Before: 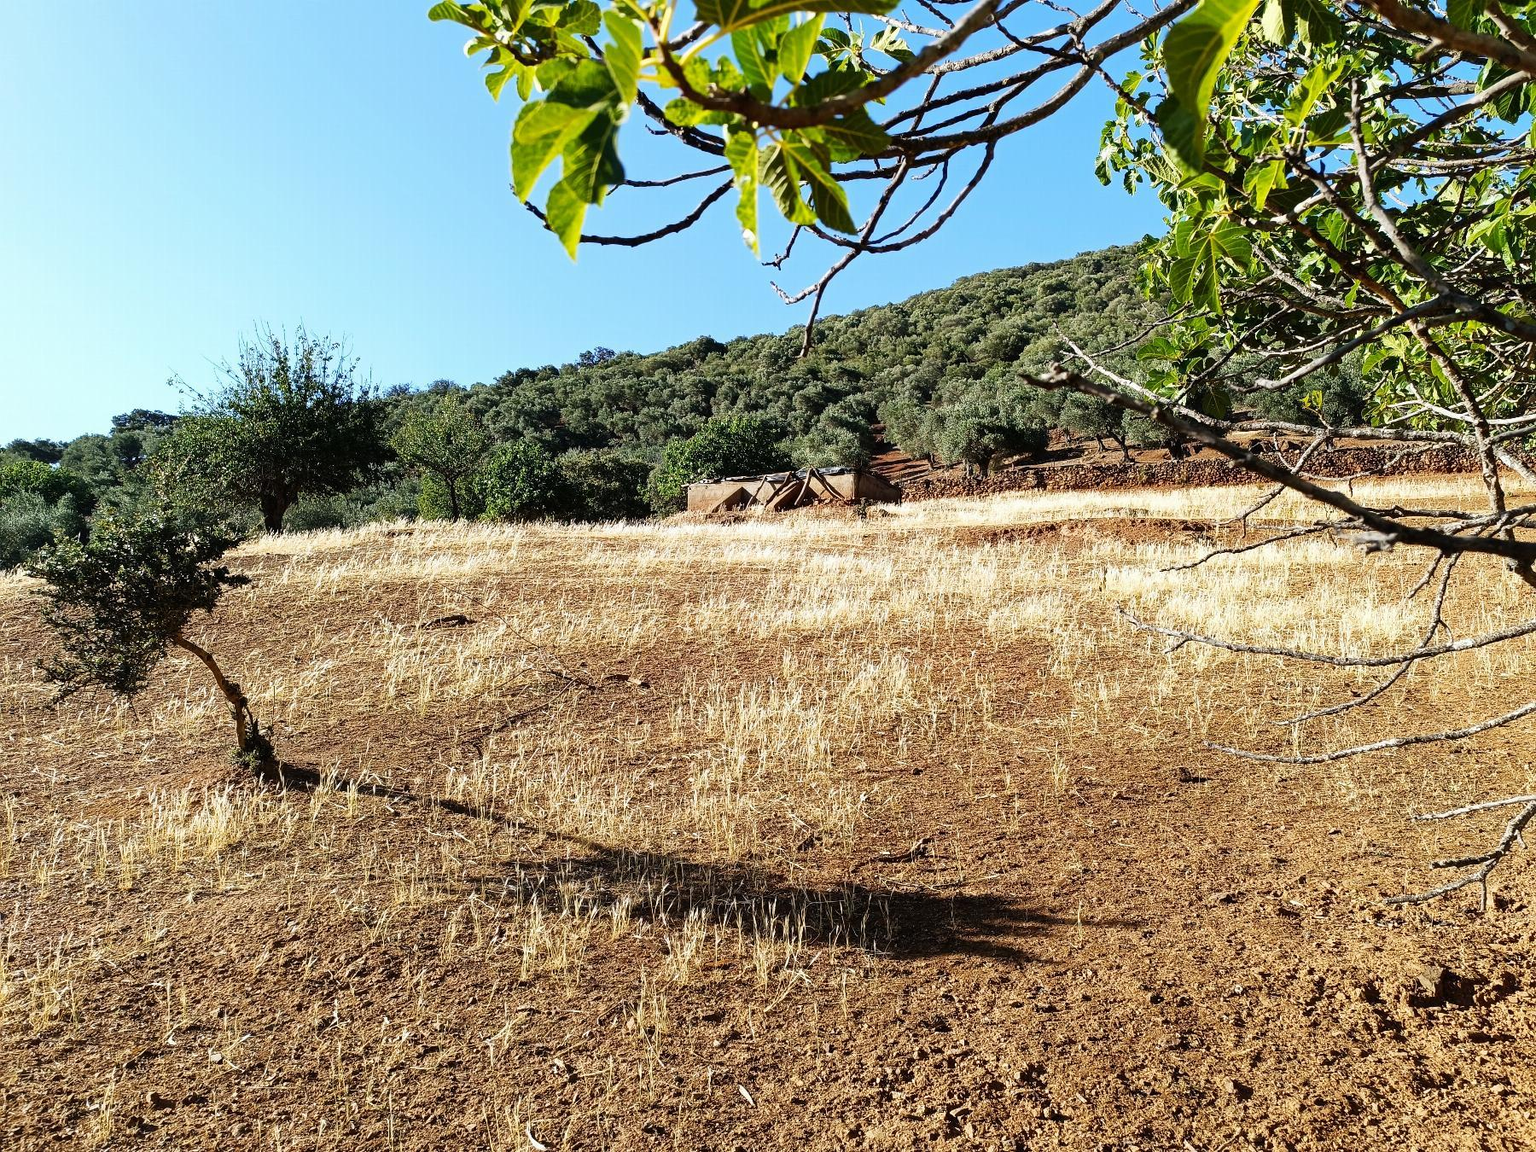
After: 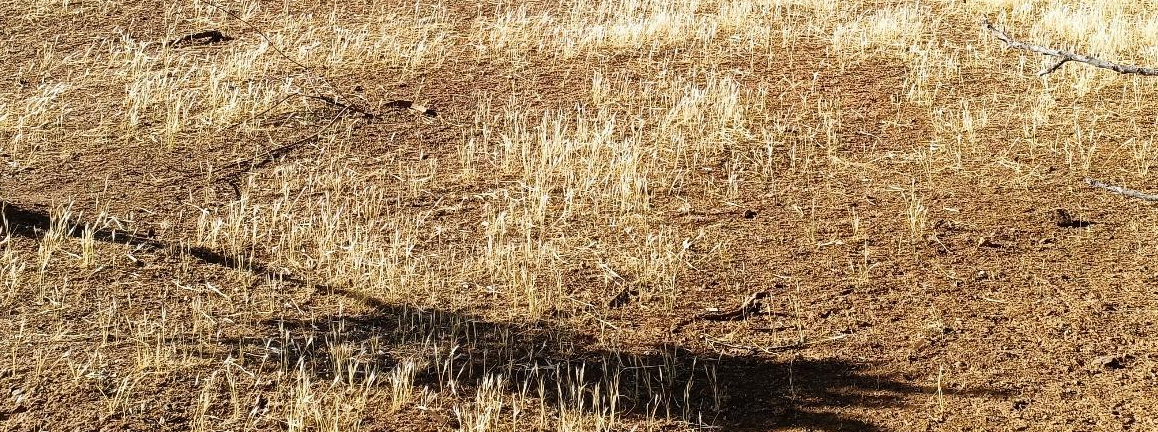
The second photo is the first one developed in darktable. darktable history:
crop: left 18.091%, top 51.13%, right 17.525%, bottom 16.85%
color contrast: green-magenta contrast 0.96
